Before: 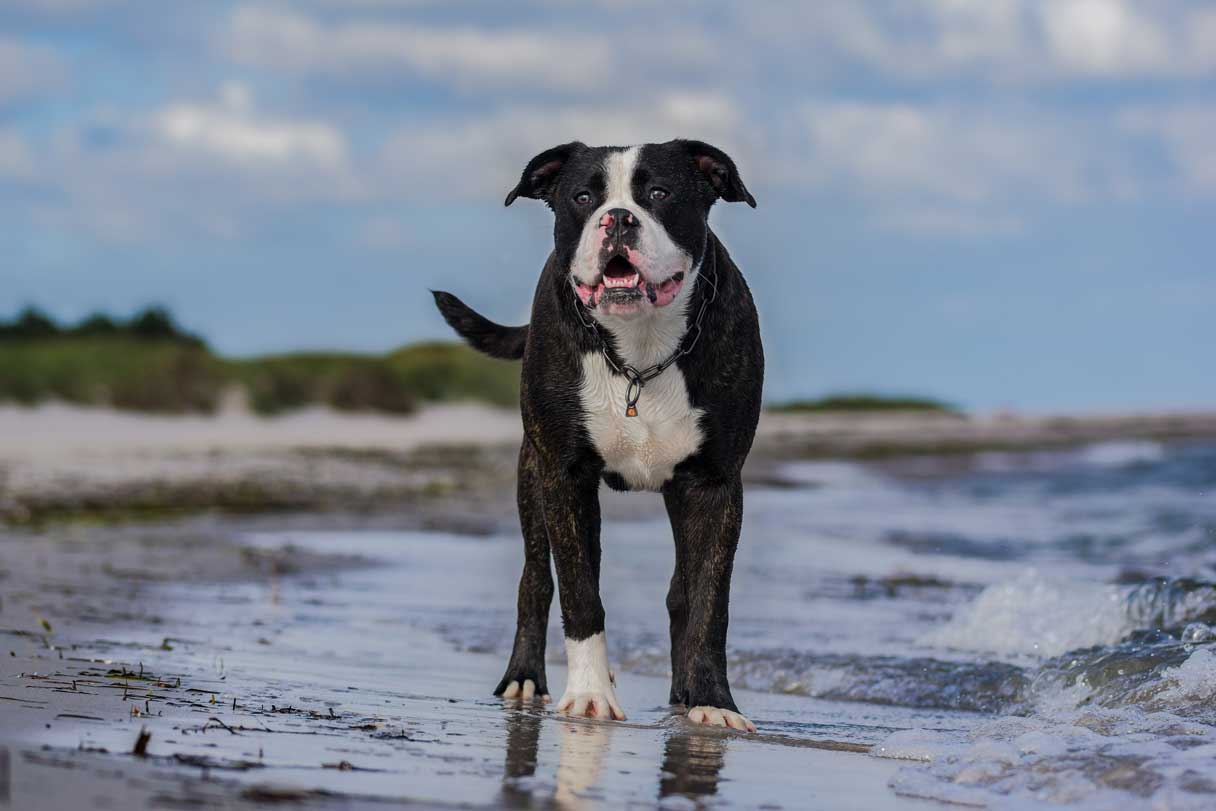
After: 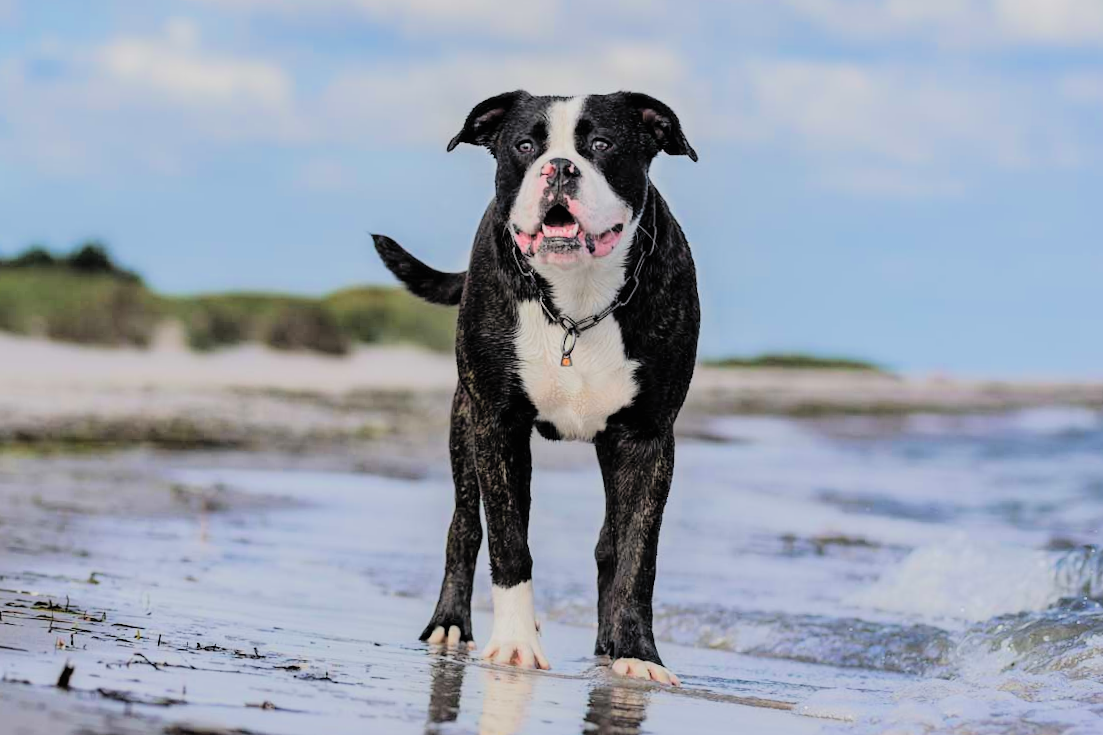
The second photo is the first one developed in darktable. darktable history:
contrast brightness saturation: brightness 0.15
exposure: black level correction 0, exposure 0.68 EV, compensate exposure bias true, compensate highlight preservation false
filmic rgb: black relative exposure -6.15 EV, white relative exposure 6.96 EV, hardness 2.23, color science v6 (2022)
crop and rotate: angle -1.96°, left 3.097%, top 4.154%, right 1.586%, bottom 0.529%
